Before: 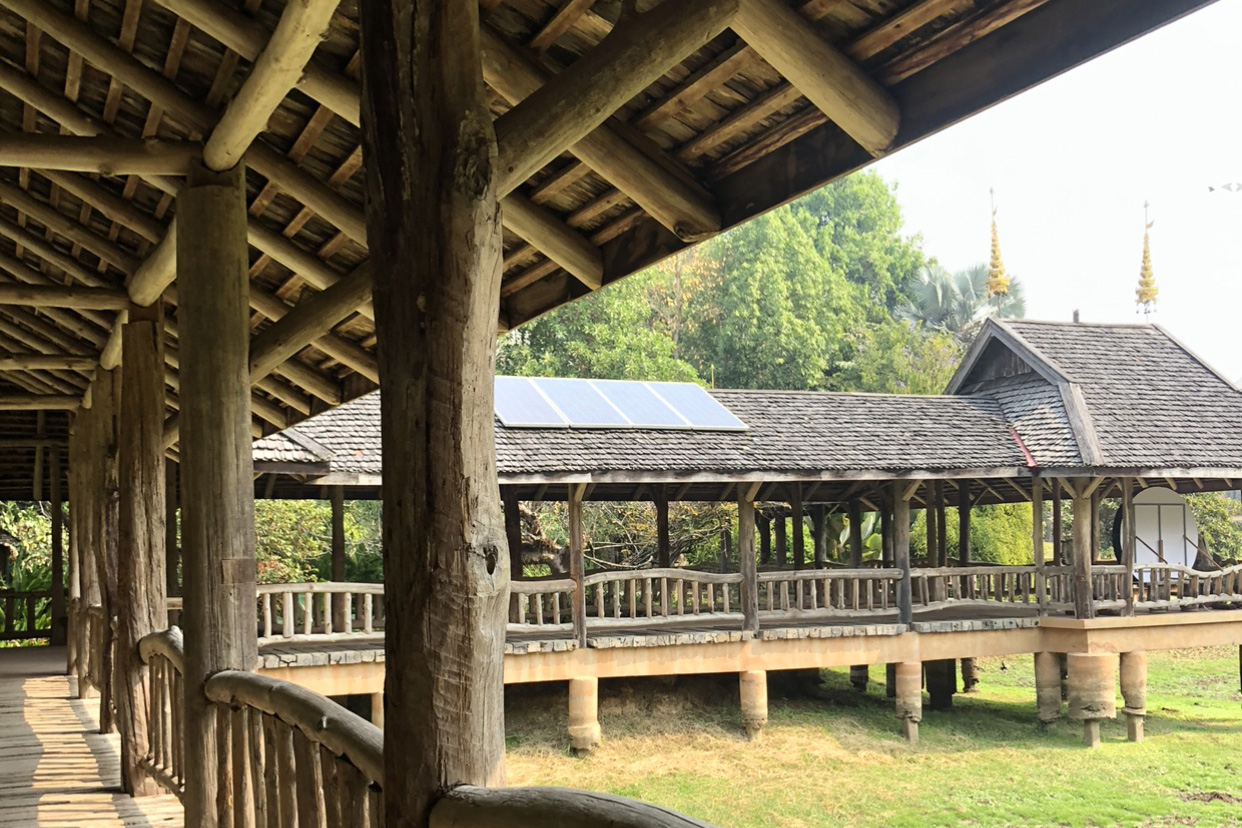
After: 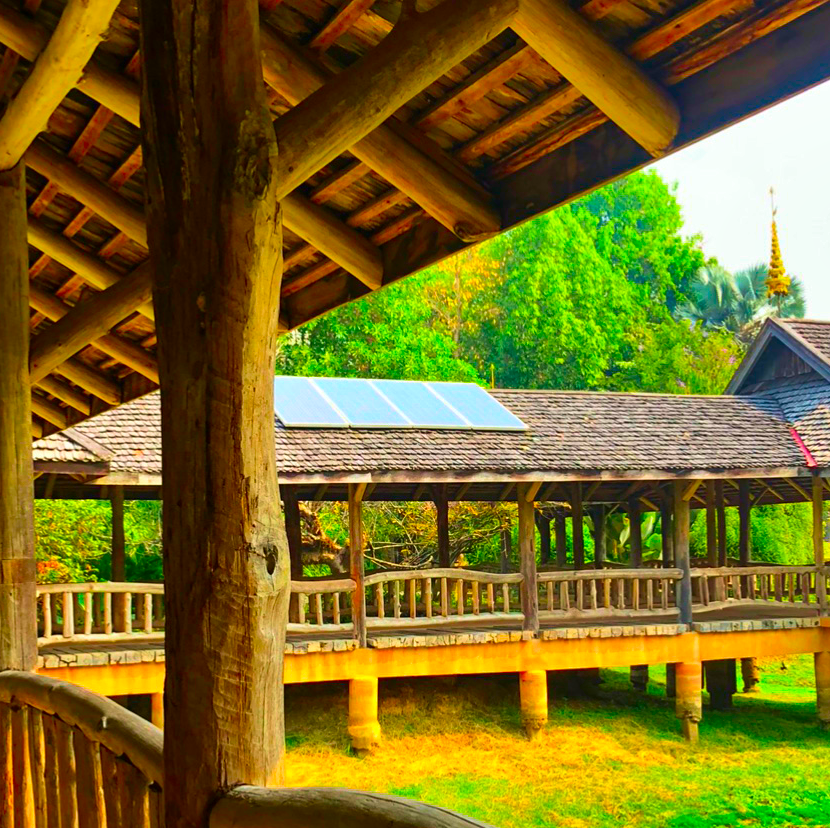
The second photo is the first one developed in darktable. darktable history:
color correction: saturation 3
velvia: on, module defaults
crop and rotate: left 17.732%, right 15.423%
shadows and highlights: shadows 24.5, highlights -78.15, soften with gaussian
